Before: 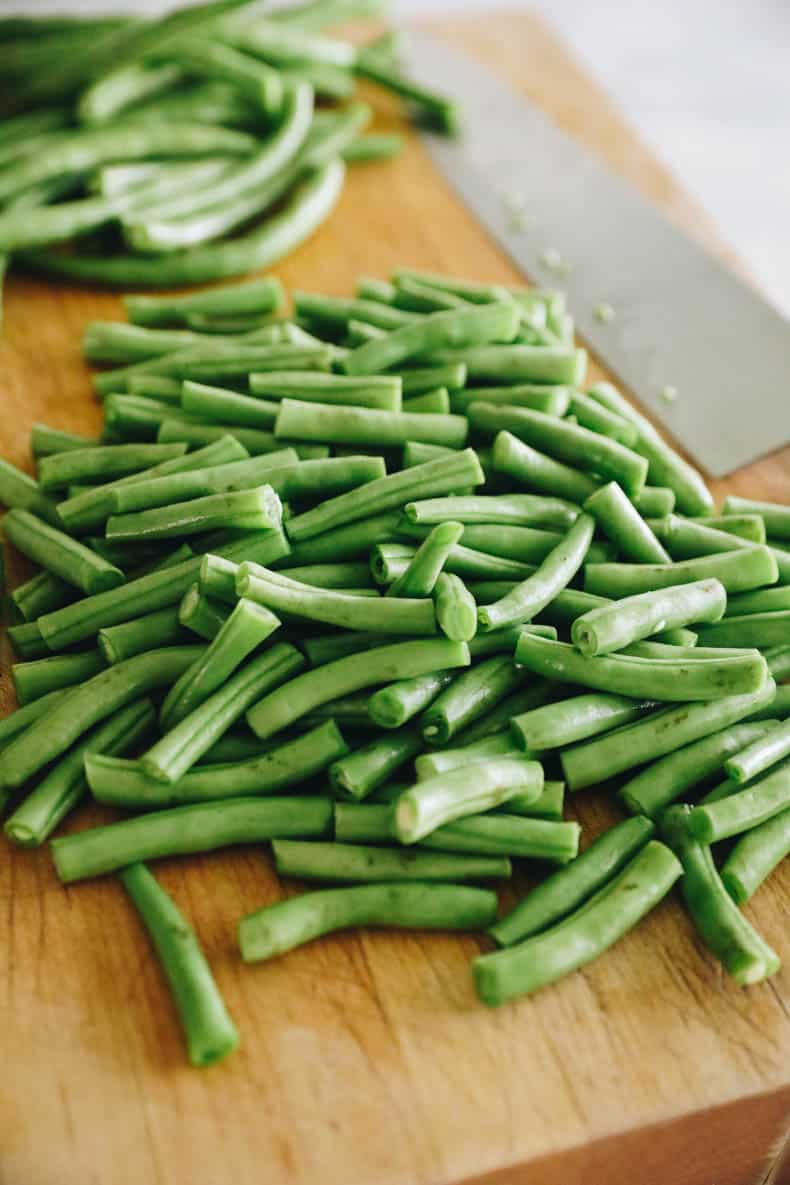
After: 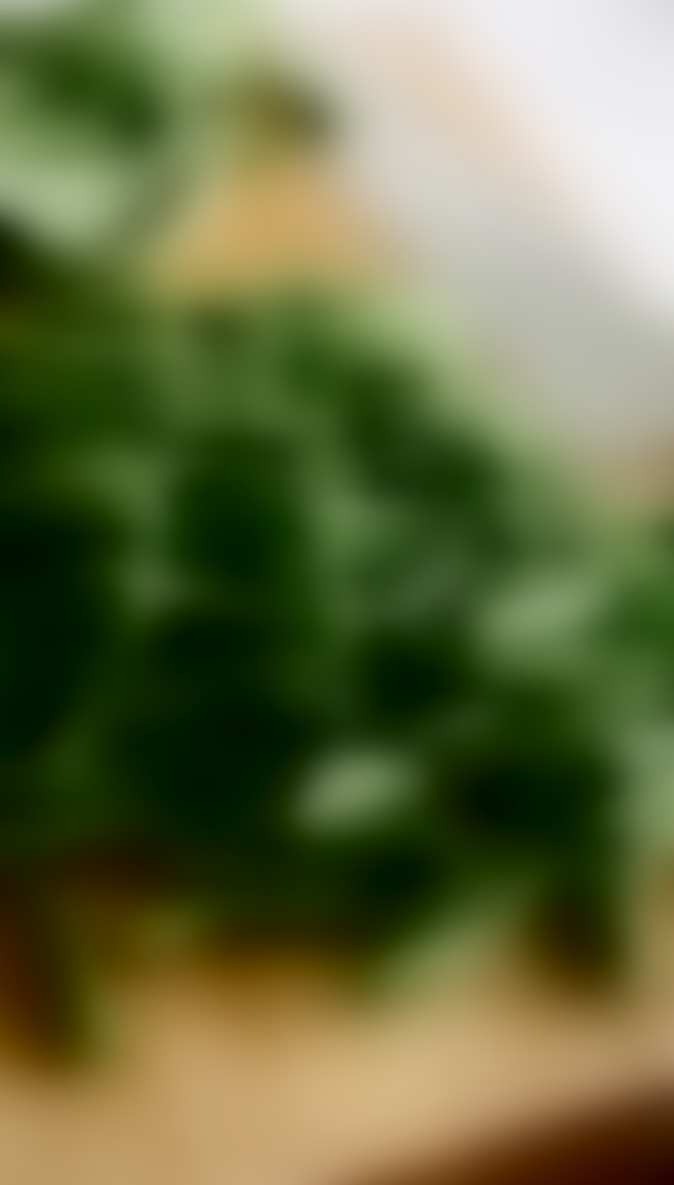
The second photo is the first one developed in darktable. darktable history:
local contrast: on, module defaults
crop and rotate: left 14.584%
lowpass: radius 31.92, contrast 1.72, brightness -0.98, saturation 0.94
